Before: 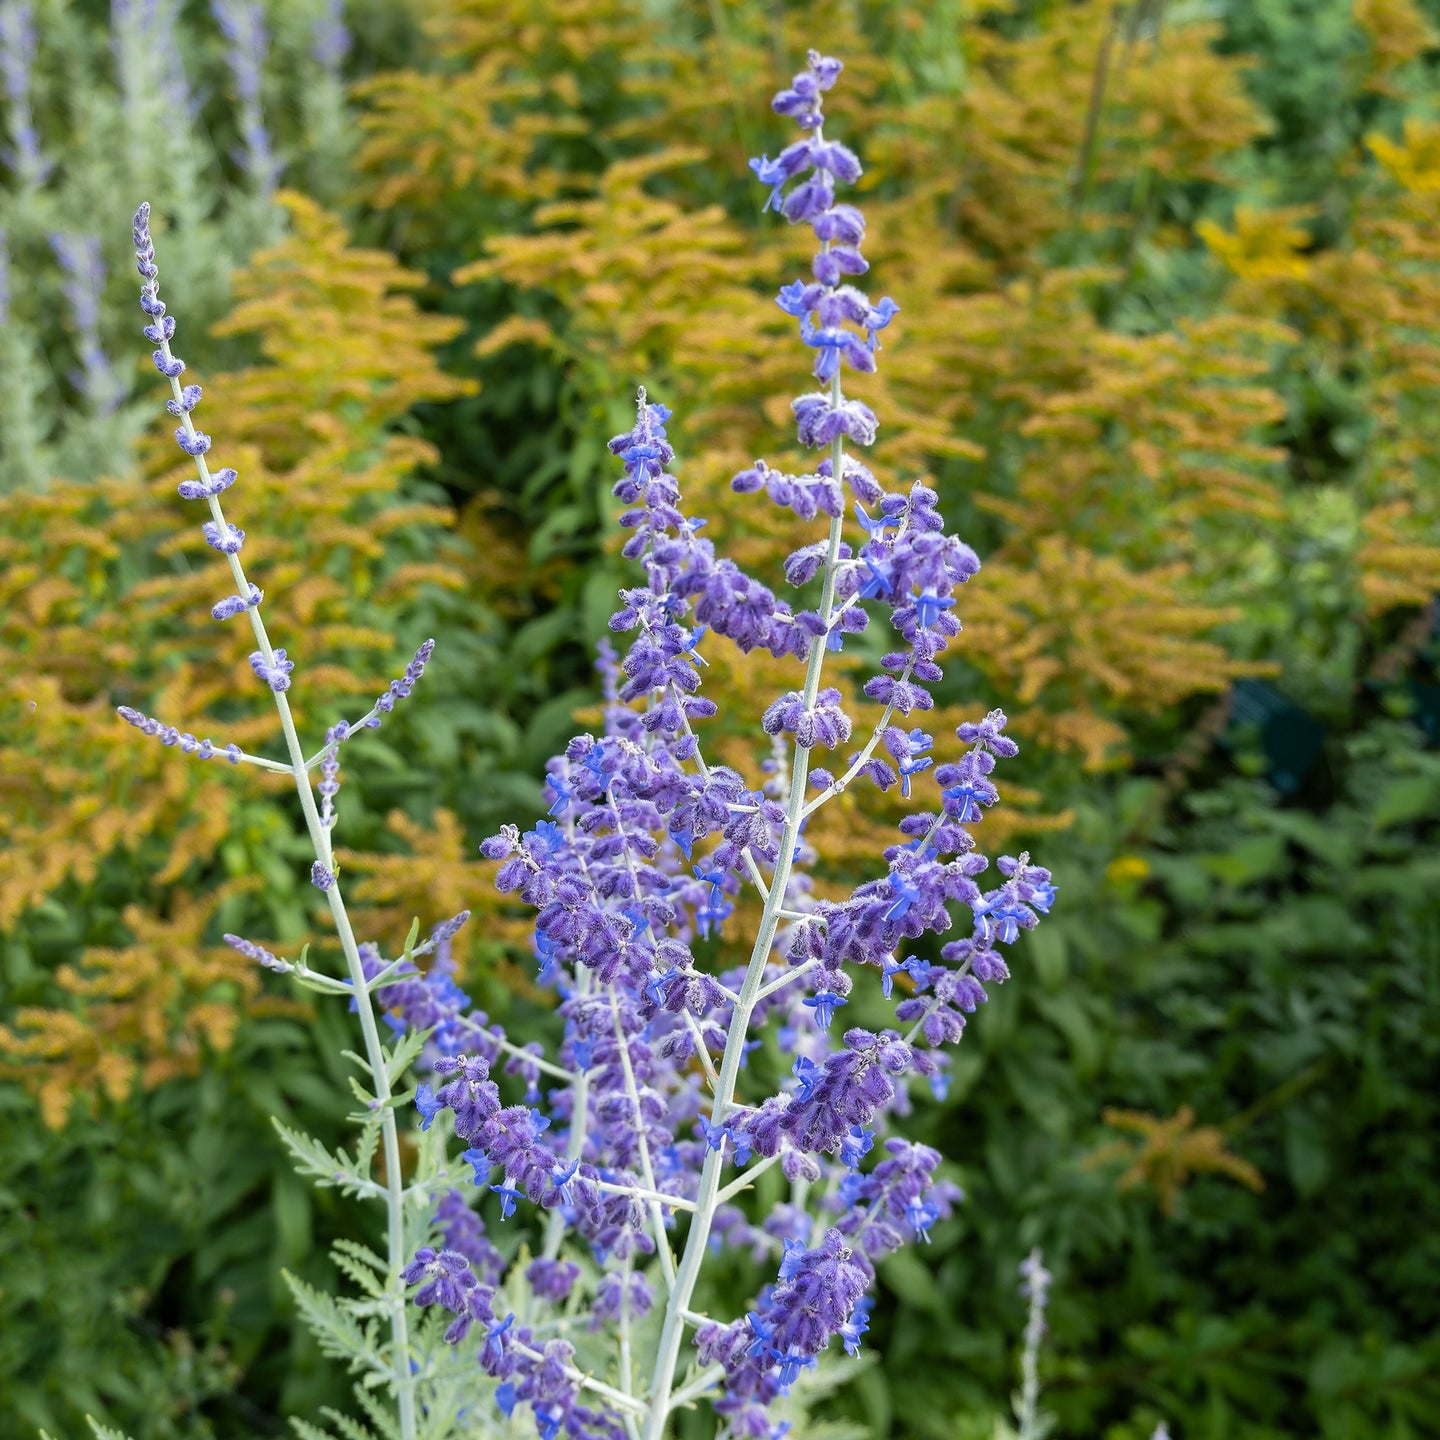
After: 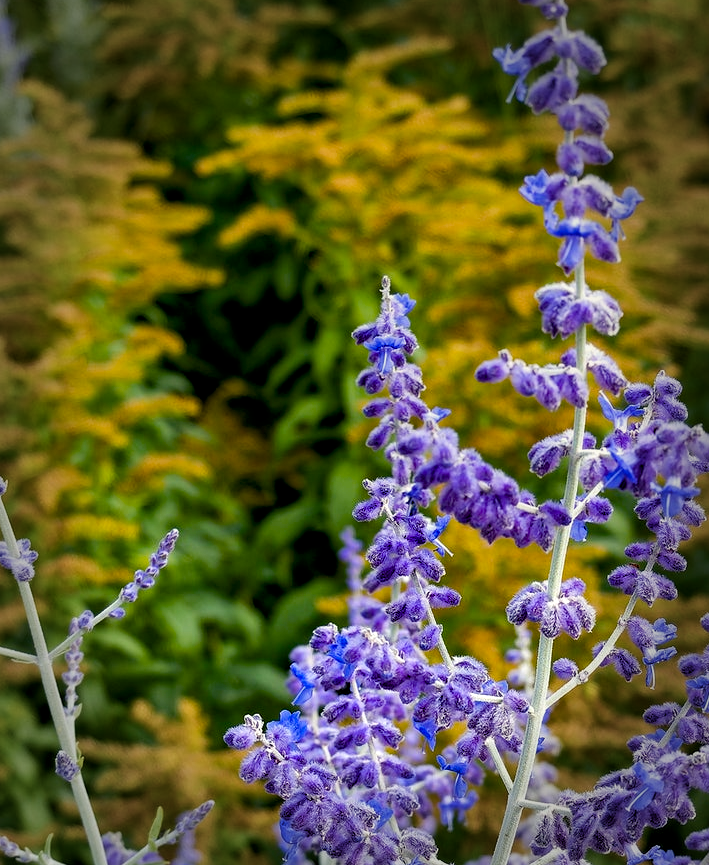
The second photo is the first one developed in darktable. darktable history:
local contrast: mode bilateral grid, contrast 20, coarseness 50, detail 120%, midtone range 0.2
vignetting: fall-off start 66.7%, fall-off radius 39.74%, brightness -0.576, saturation -0.258, automatic ratio true, width/height ratio 0.671, dithering 16-bit output
white balance: red 1, blue 1
crop: left 17.835%, top 7.675%, right 32.881%, bottom 32.213%
graduated density: rotation 5.63°, offset 76.9
color balance rgb: shadows lift › luminance -21.66%, shadows lift › chroma 6.57%, shadows lift › hue 270°, power › chroma 0.68%, power › hue 60°, highlights gain › luminance 6.08%, highlights gain › chroma 1.33%, highlights gain › hue 90°, global offset › luminance -0.87%, perceptual saturation grading › global saturation 26.86%, perceptual saturation grading › highlights -28.39%, perceptual saturation grading › mid-tones 15.22%, perceptual saturation grading › shadows 33.98%, perceptual brilliance grading › highlights 10%, perceptual brilliance grading › mid-tones 5%
